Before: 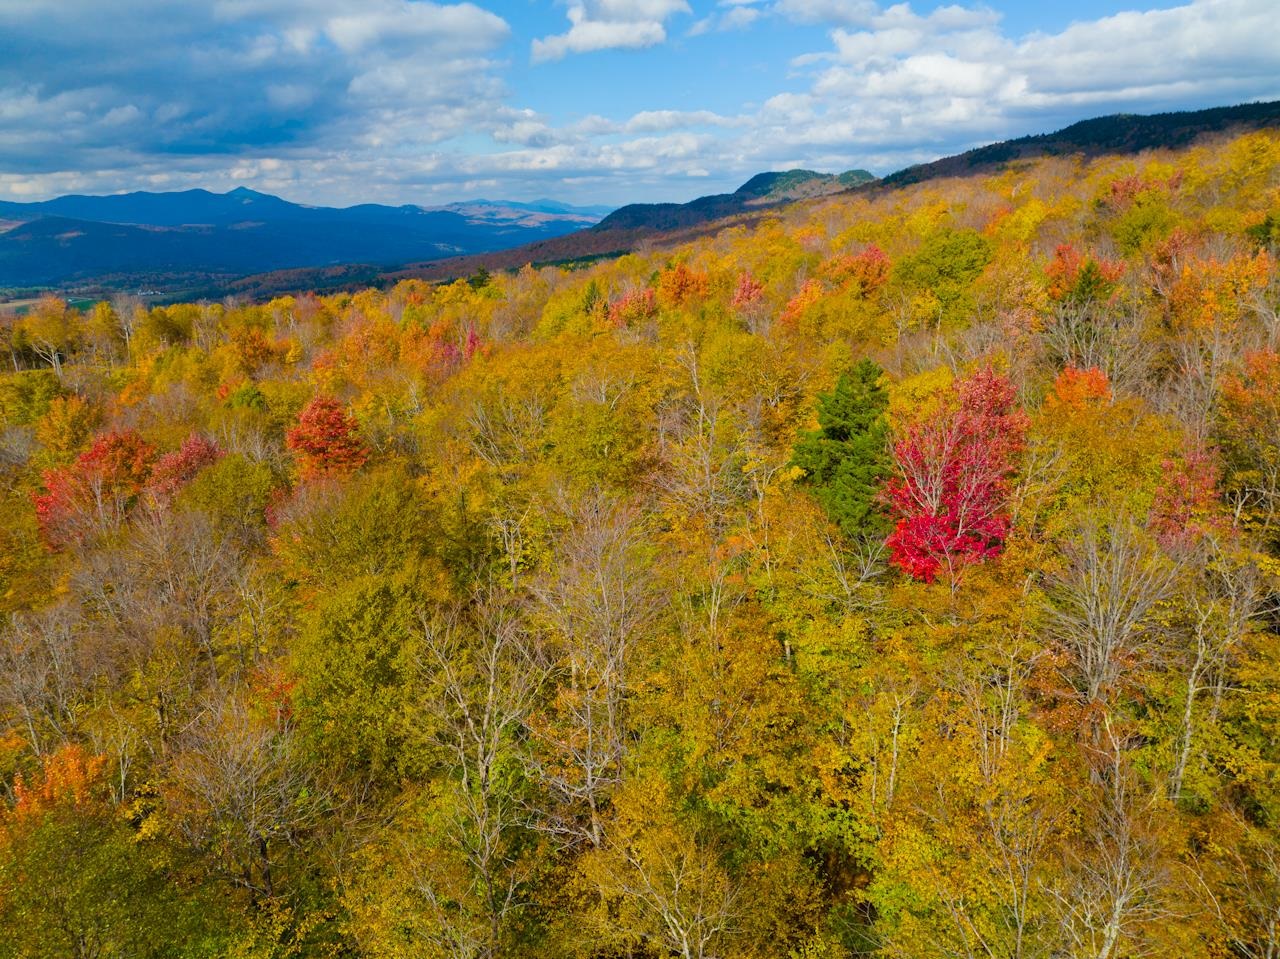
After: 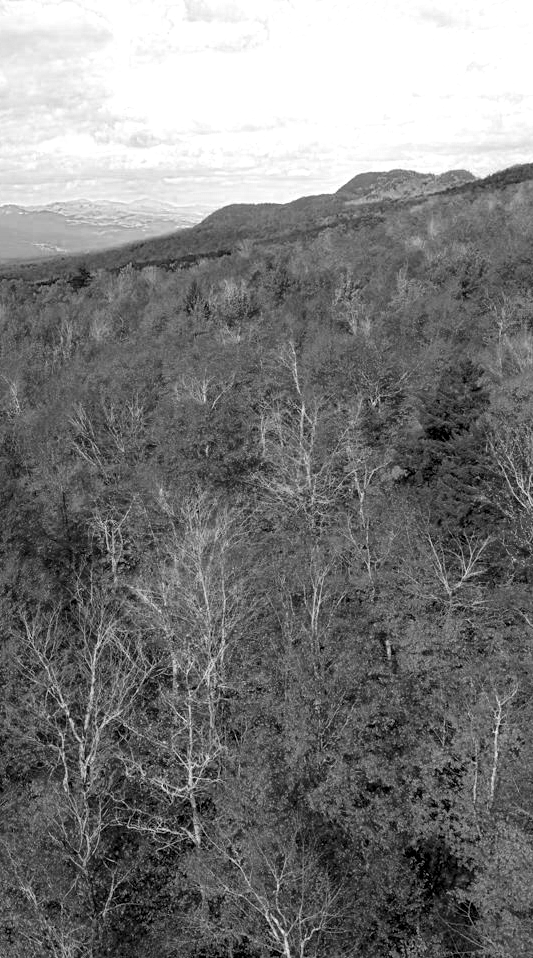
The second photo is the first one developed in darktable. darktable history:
color calibration: output gray [0.253, 0.26, 0.487, 0], gray › normalize channels true, illuminant same as pipeline (D50), adaptation XYZ, x 0.346, y 0.359, gamut compression 0
white balance: red 0.766, blue 1.537
crop: left 31.229%, right 27.105%
local contrast: detail 130%
